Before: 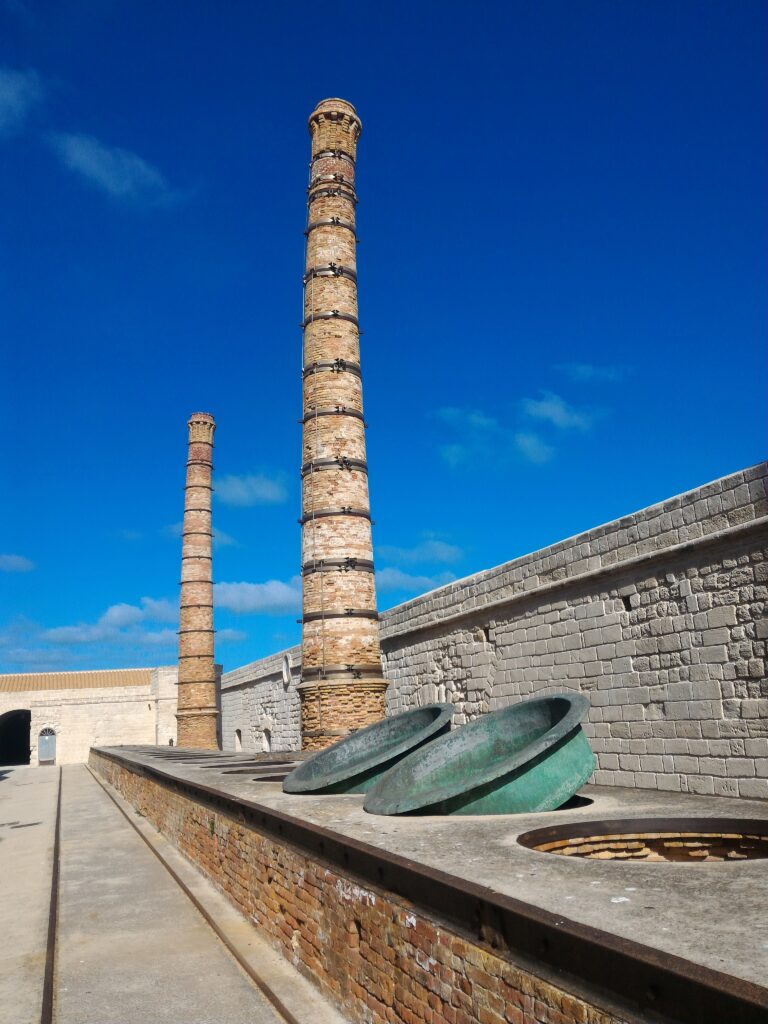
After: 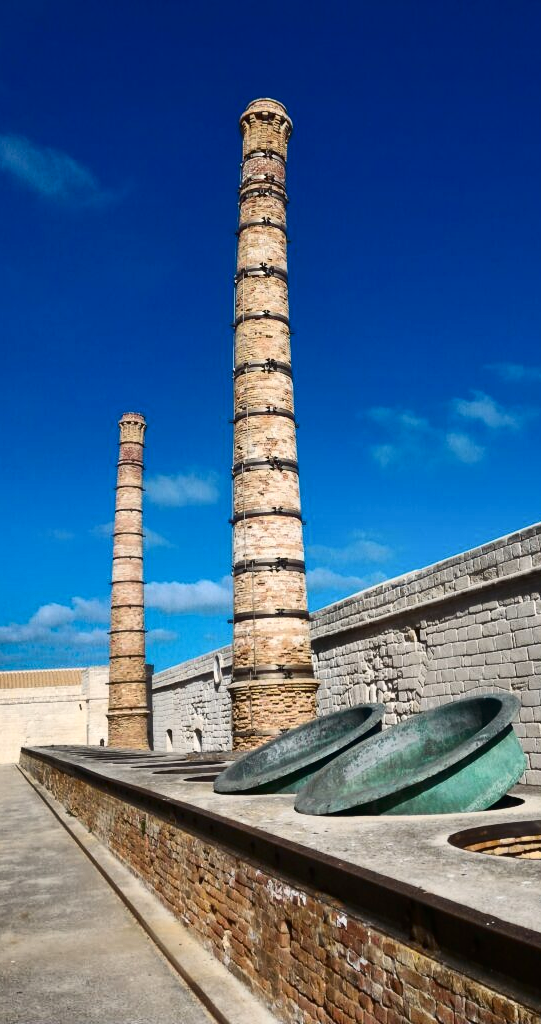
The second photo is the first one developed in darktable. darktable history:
crop and rotate: left 9.059%, right 20.376%
shadows and highlights: shadows 21.05, highlights -81.6, soften with gaussian
contrast brightness saturation: contrast 0.277
